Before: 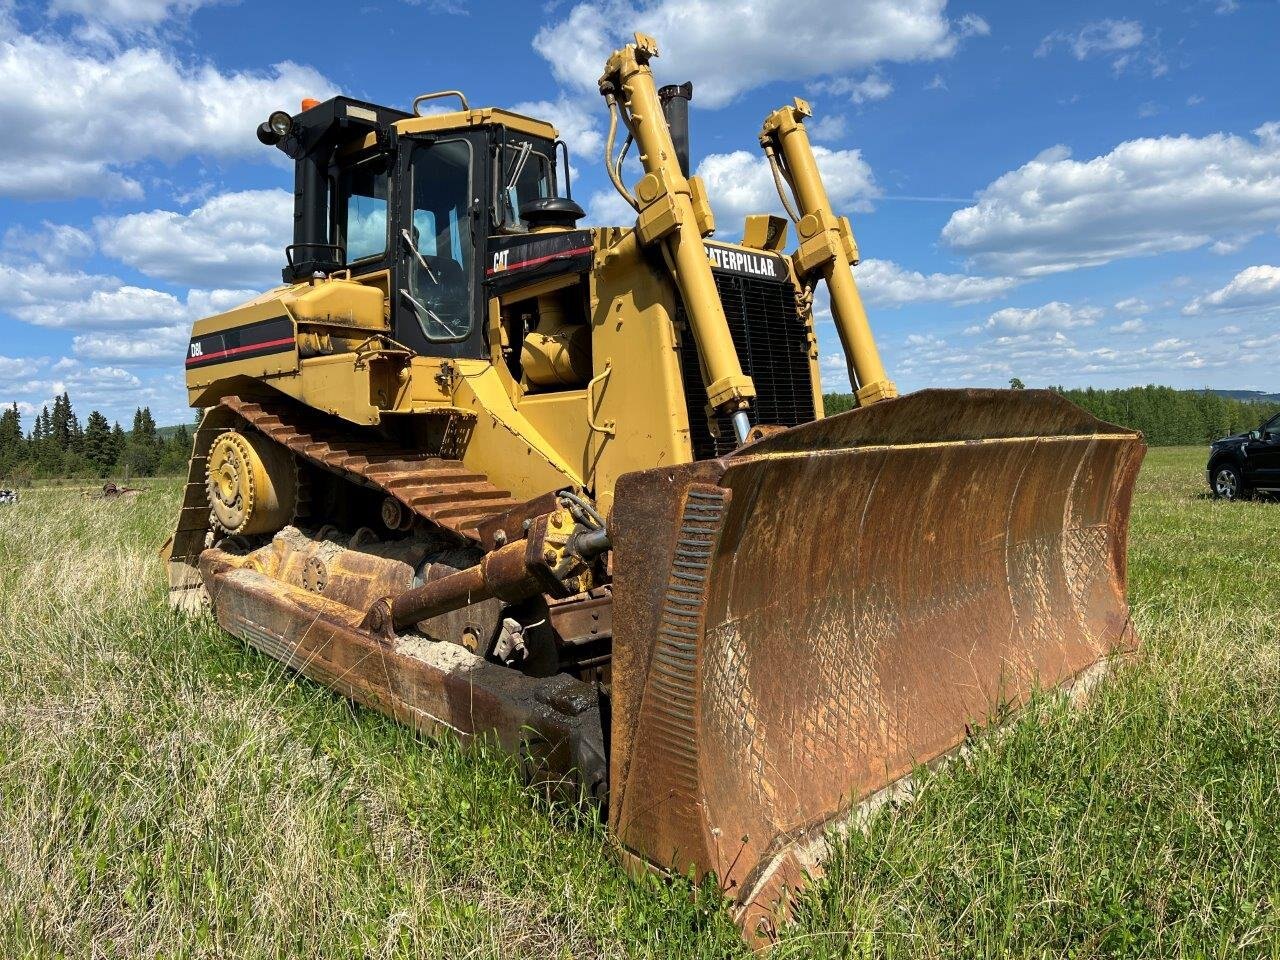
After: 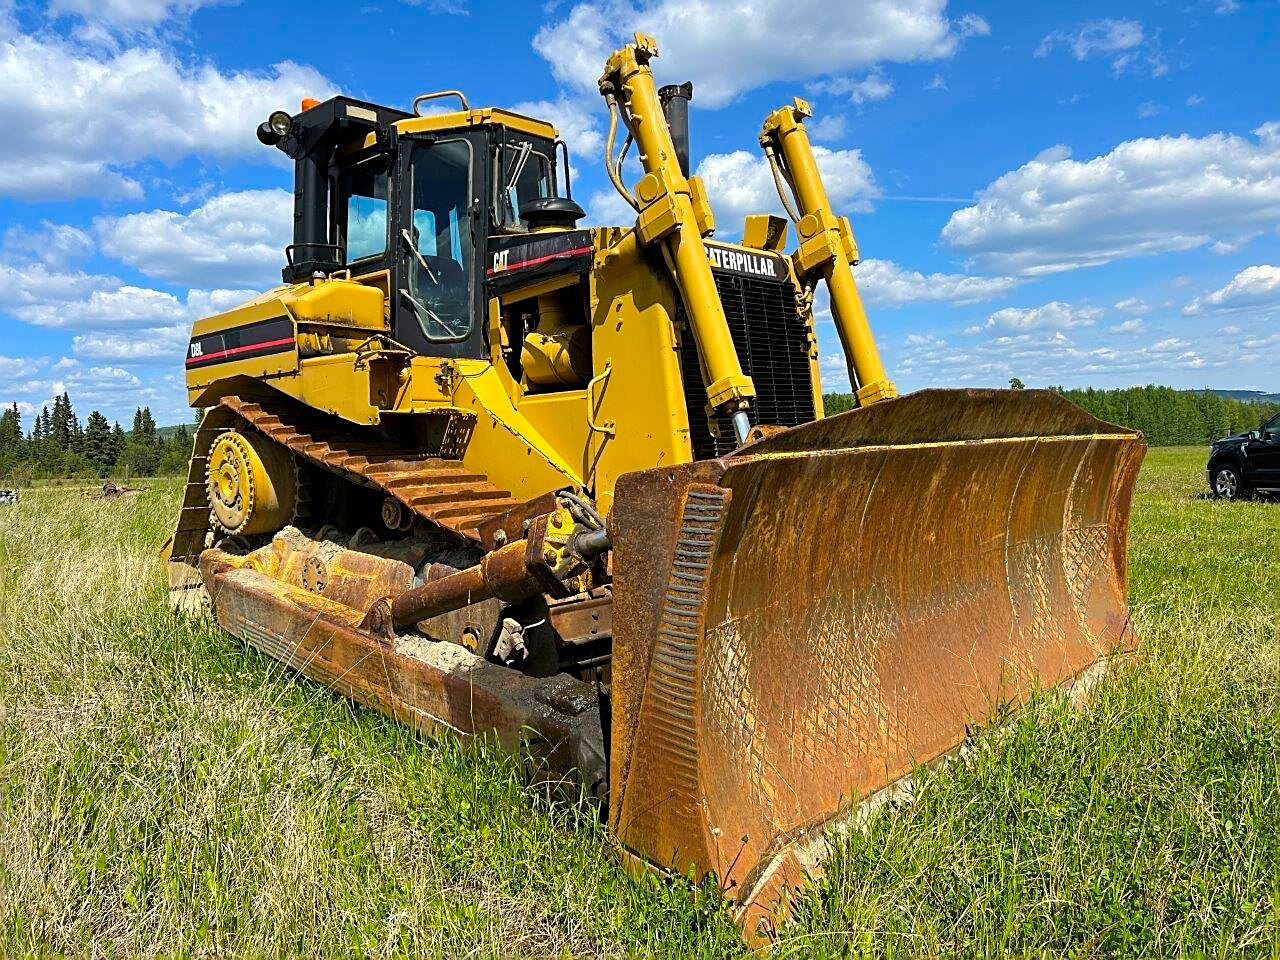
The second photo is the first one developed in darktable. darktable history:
sharpen: on, module defaults
color balance rgb: perceptual saturation grading › global saturation 29.517%, perceptual brilliance grading › mid-tones 9.206%, perceptual brilliance grading › shadows 14.326%, global vibrance 9.755%
